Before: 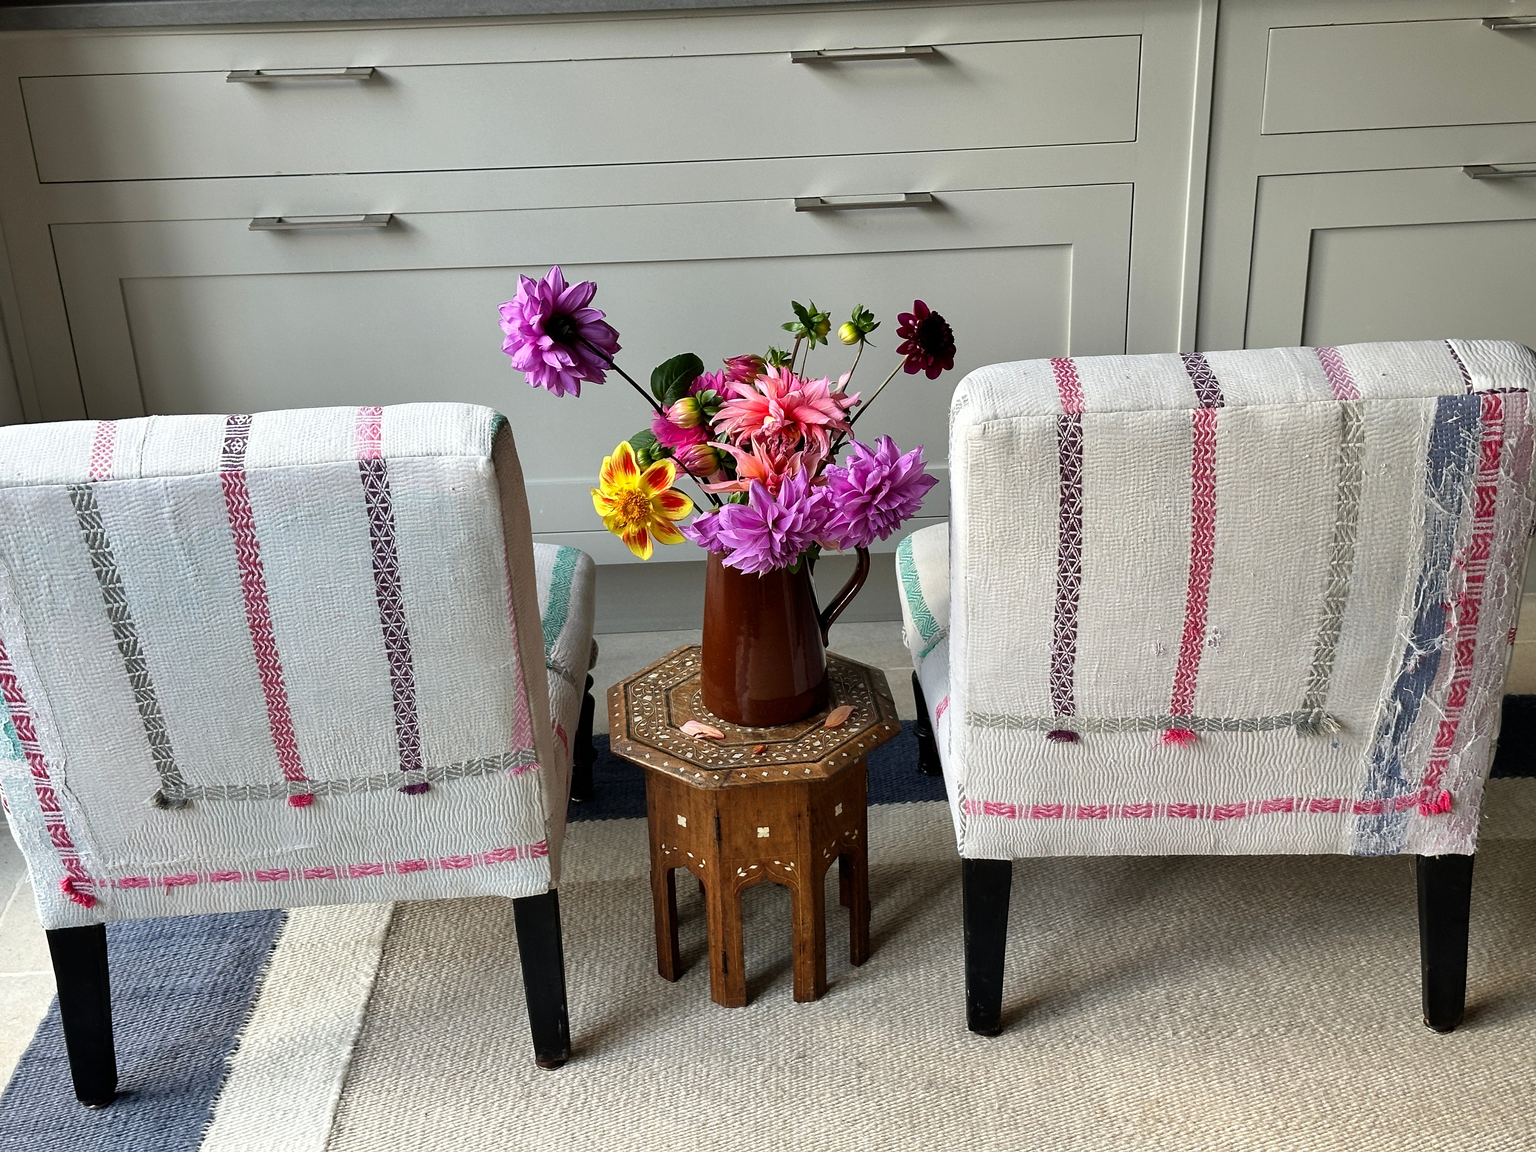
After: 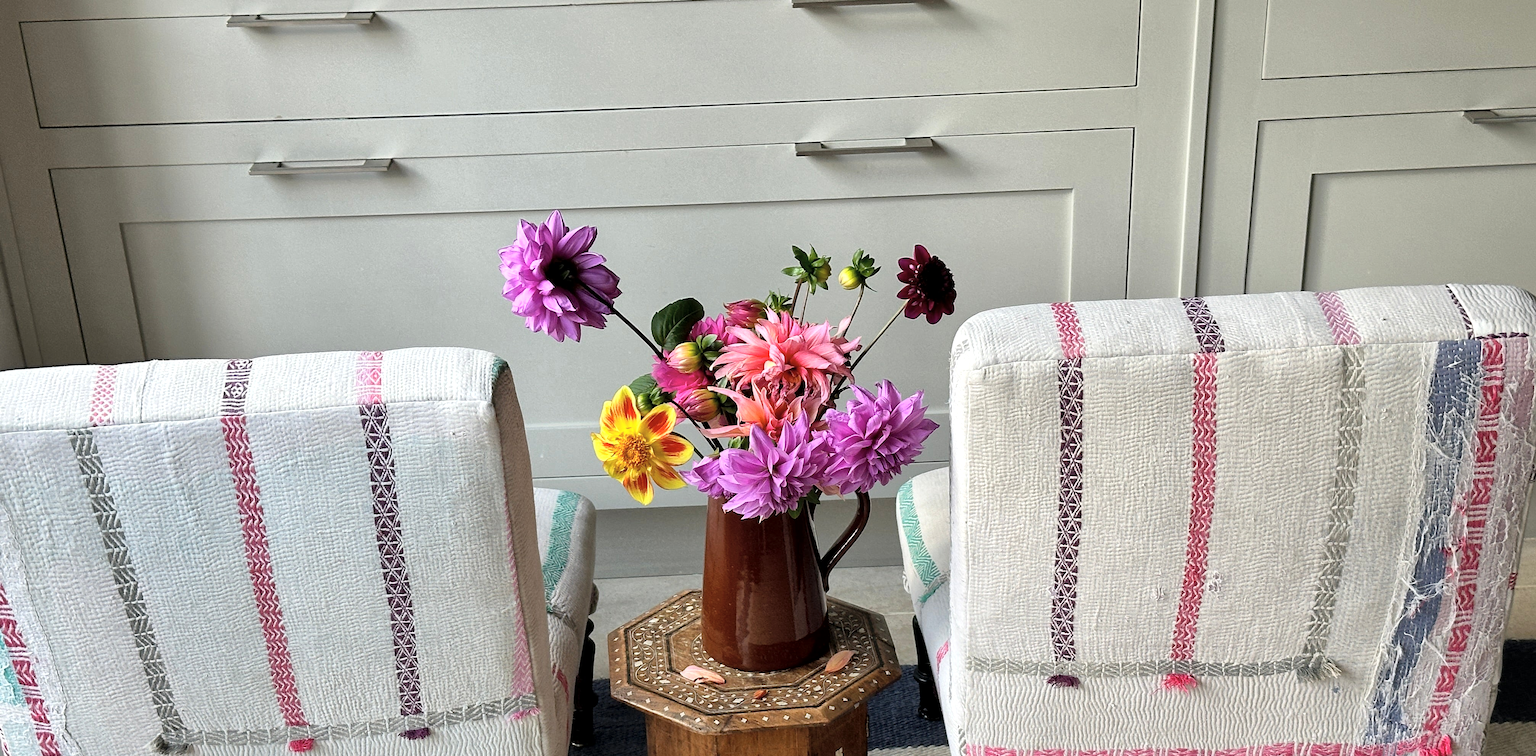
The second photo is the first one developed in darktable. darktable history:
crop and rotate: top 4.848%, bottom 29.503%
global tonemap: drago (1, 100), detail 1
